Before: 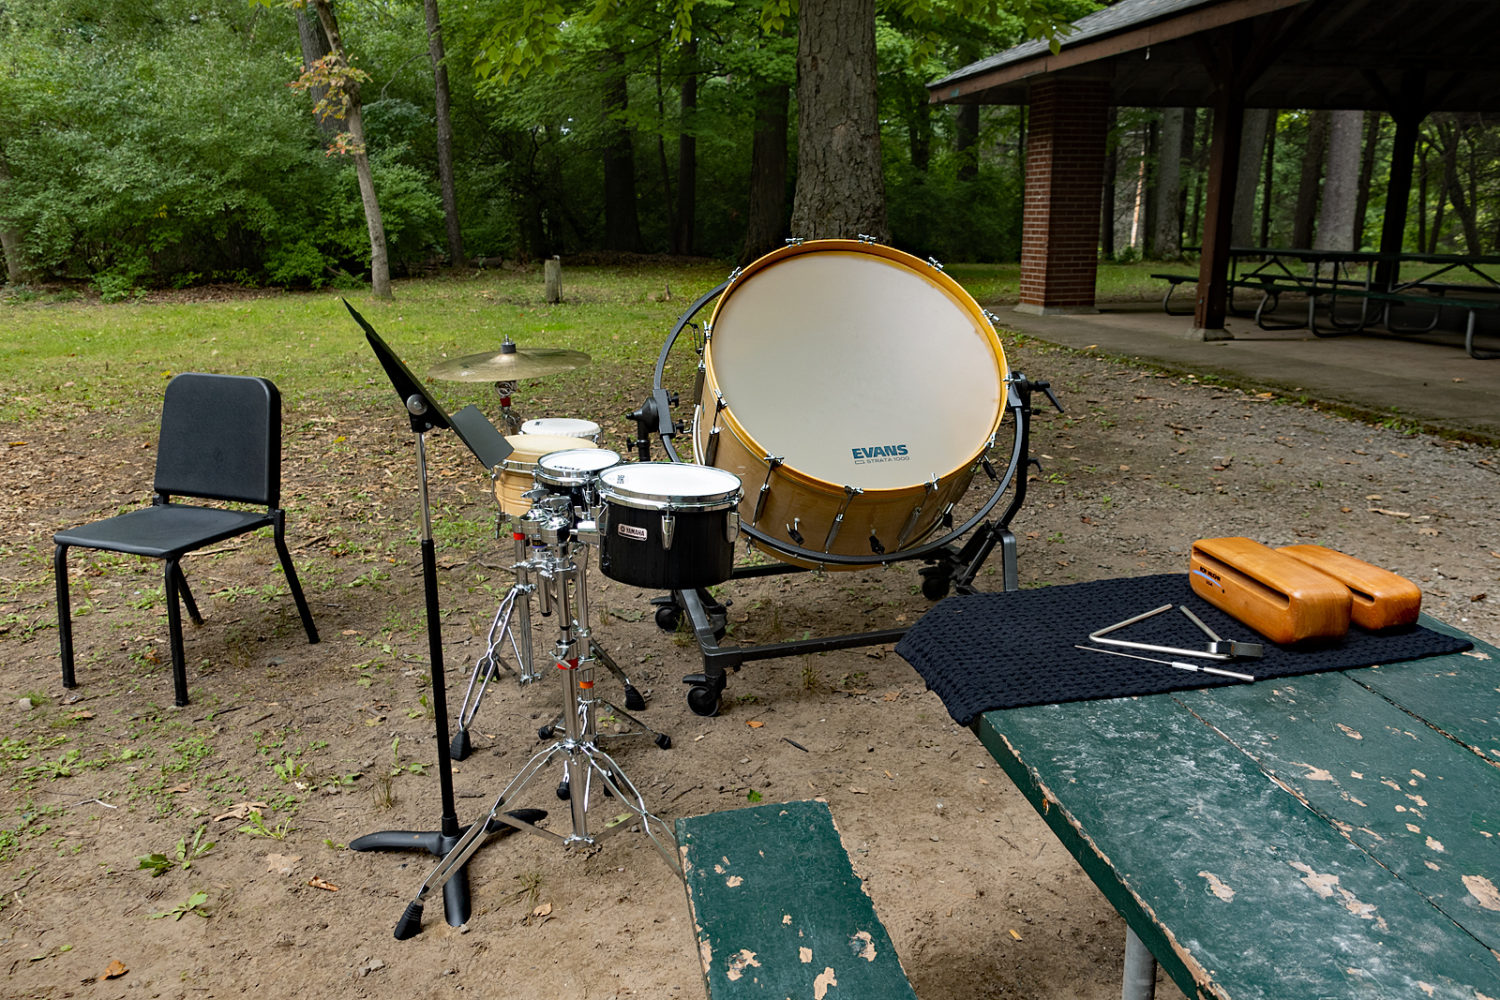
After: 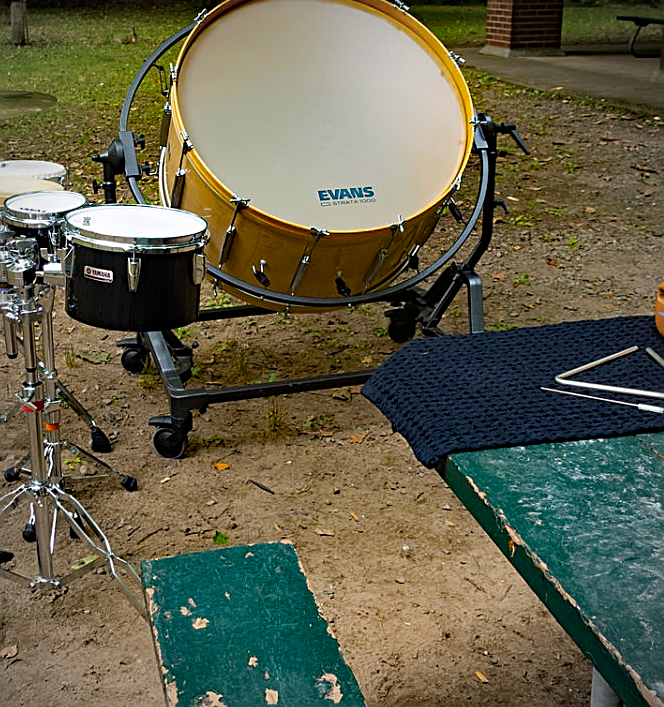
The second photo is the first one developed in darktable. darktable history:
sharpen: on, module defaults
color balance rgb: linear chroma grading › shadows 31.522%, linear chroma grading › global chroma -2.59%, linear chroma grading › mid-tones 4.223%, perceptual saturation grading › global saturation 29.658%, global vibrance 20%
vignetting: fall-off radius 59.91%, automatic ratio true, unbound false
crop: left 35.614%, top 25.848%, right 20.112%, bottom 3.4%
base curve: preserve colors none
